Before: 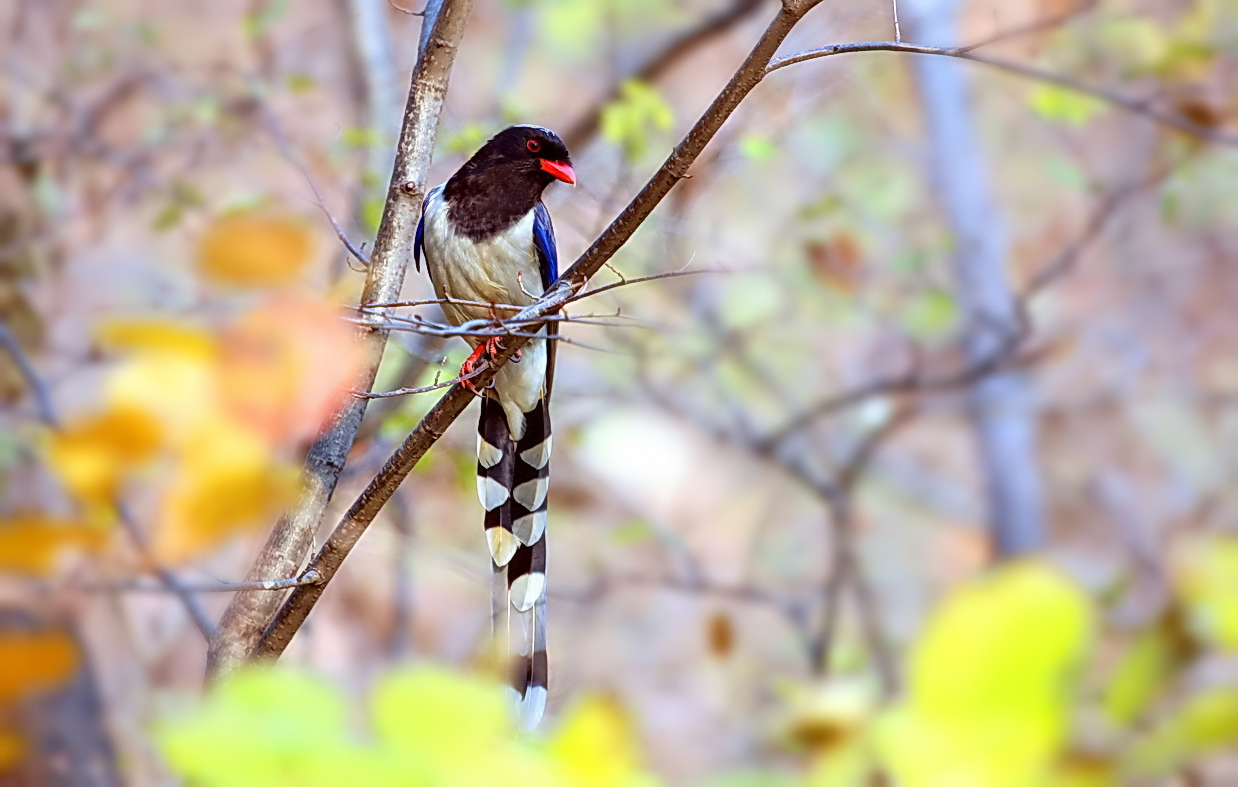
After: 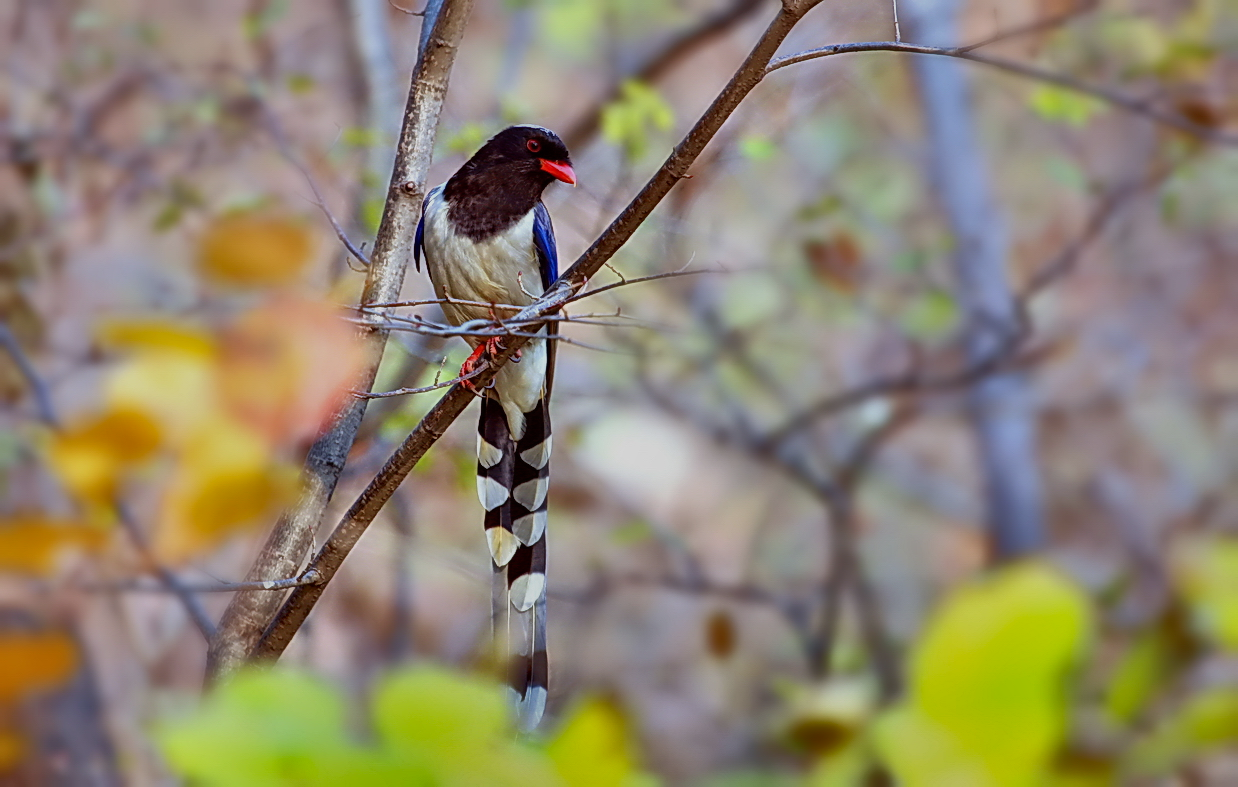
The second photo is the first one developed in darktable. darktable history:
exposure: exposure -0.462 EV, compensate highlight preservation false
shadows and highlights: shadows 20.91, highlights -82.73, soften with gaussian
